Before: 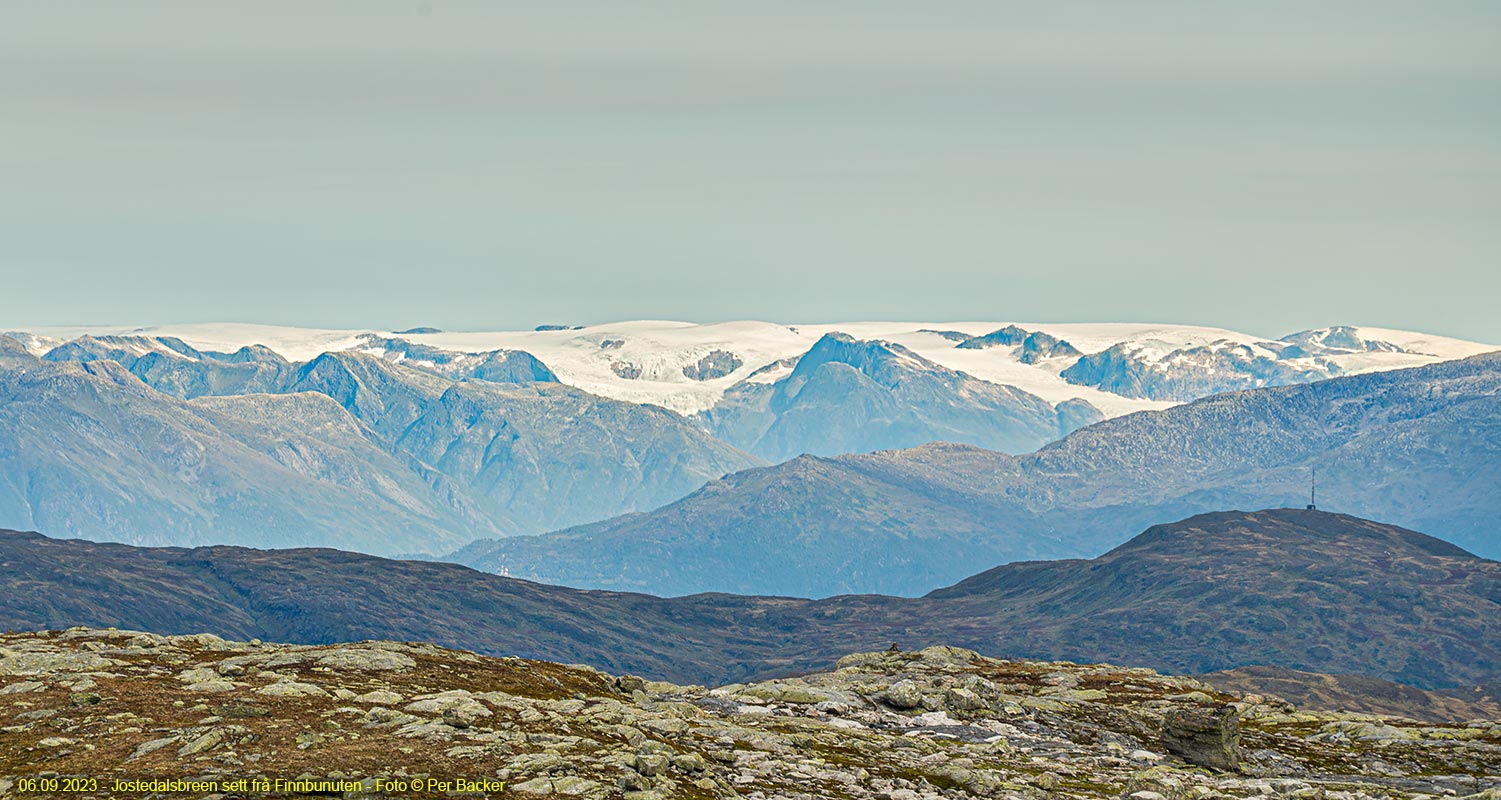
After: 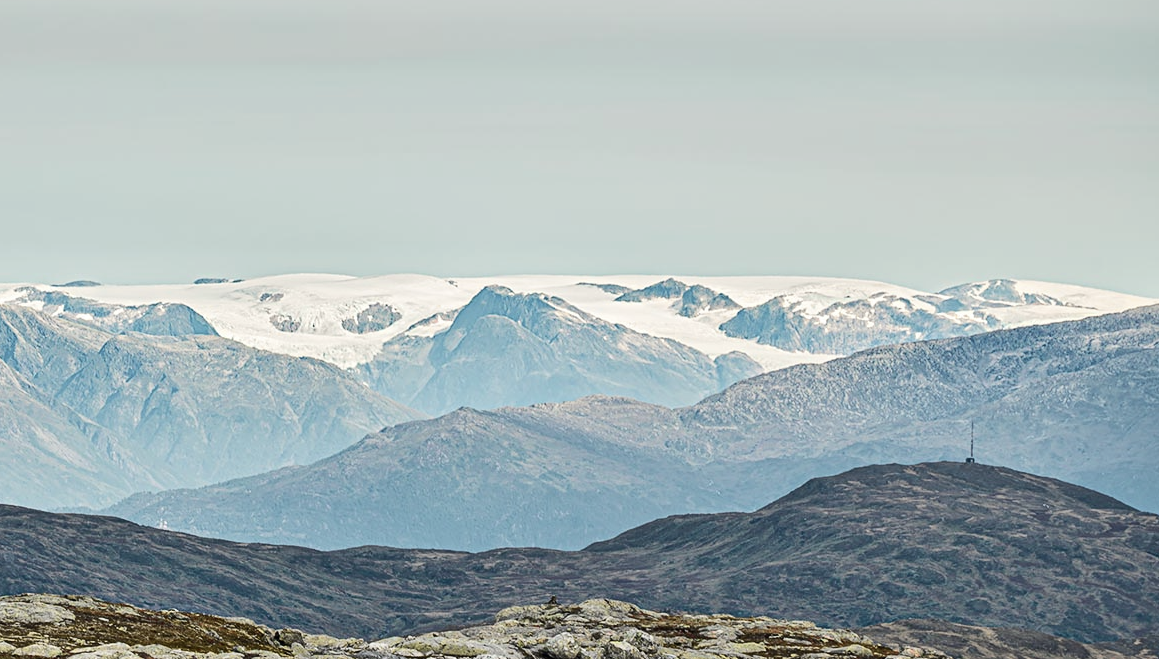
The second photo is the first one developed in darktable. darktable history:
crop: left 22.772%, top 5.903%, bottom 11.696%
color zones: curves: ch1 [(0, 0.292) (0.001, 0.292) (0.2, 0.264) (0.4, 0.248) (0.6, 0.248) (0.8, 0.264) (0.999, 0.292) (1, 0.292)]
tone curve: curves: ch0 [(0, 0) (0.126, 0.086) (0.338, 0.307) (0.494, 0.531) (0.703, 0.762) (1, 1)]; ch1 [(0, 0) (0.346, 0.324) (0.45, 0.426) (0.5, 0.5) (0.522, 0.517) (0.55, 0.578) (1, 1)]; ch2 [(0, 0) (0.44, 0.424) (0.501, 0.499) (0.554, 0.554) (0.622, 0.667) (0.707, 0.746) (1, 1)], color space Lab, independent channels, preserve colors none
